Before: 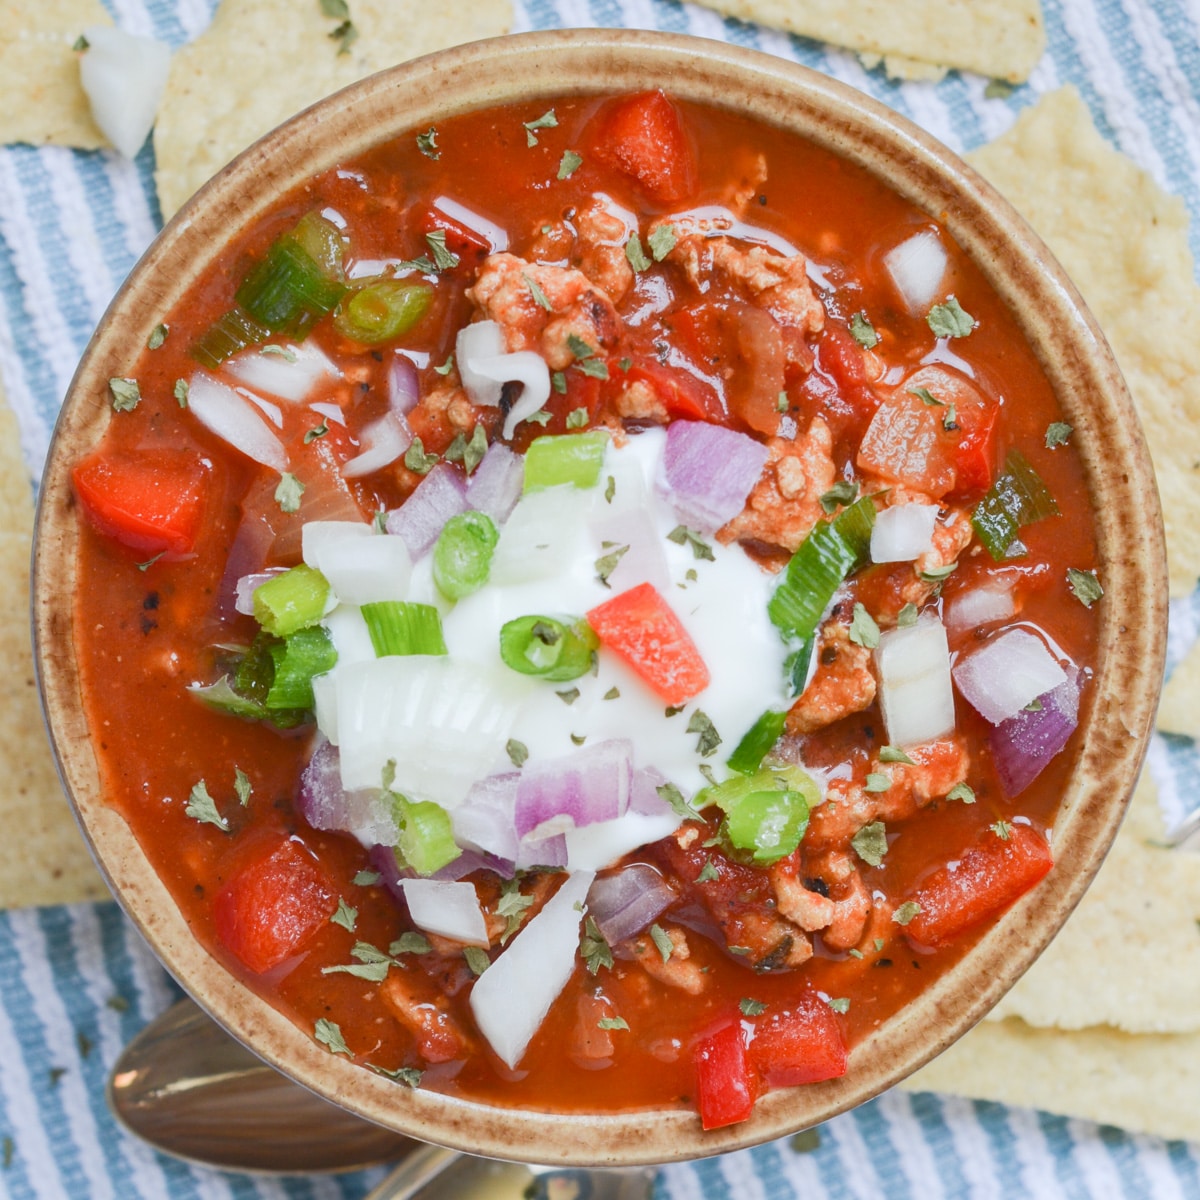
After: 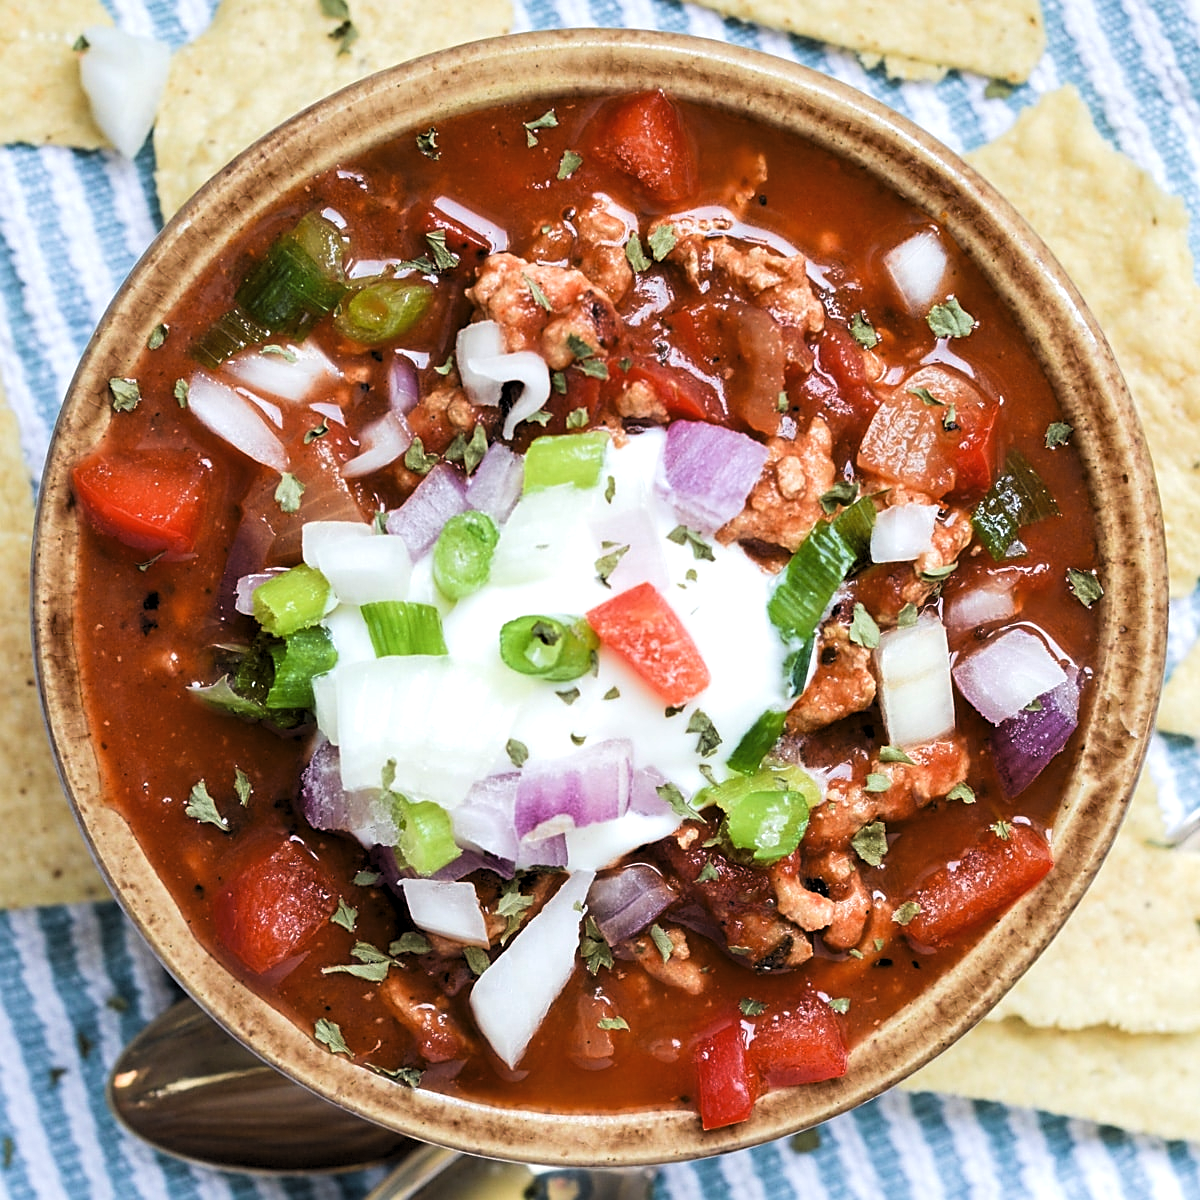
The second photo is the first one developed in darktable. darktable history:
velvia: on, module defaults
levels: levels [0.182, 0.542, 0.902]
sharpen: on, module defaults
